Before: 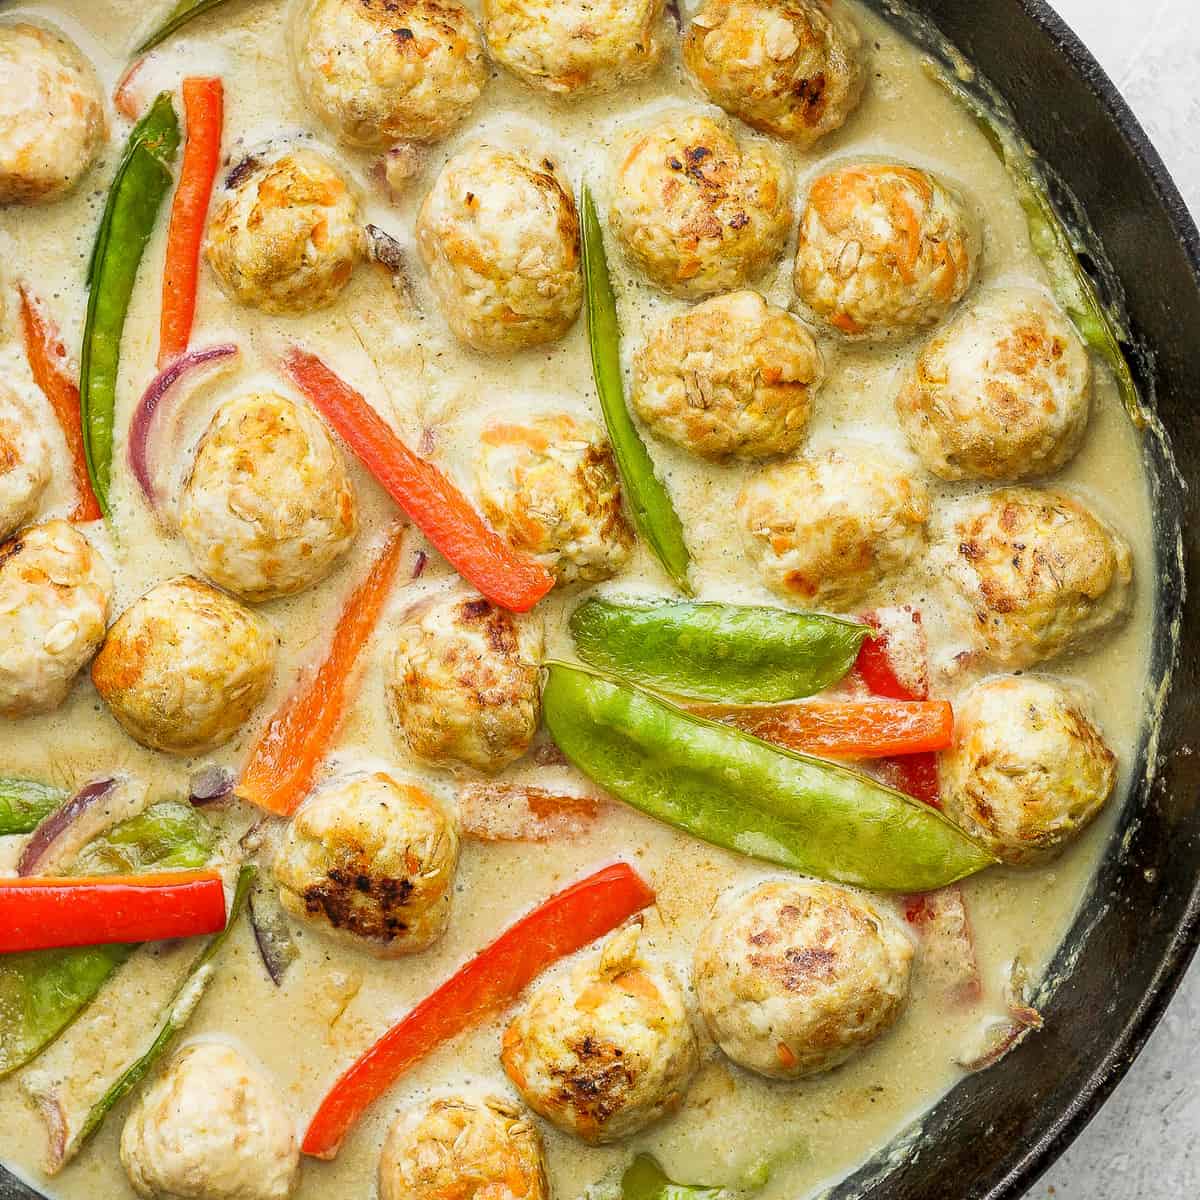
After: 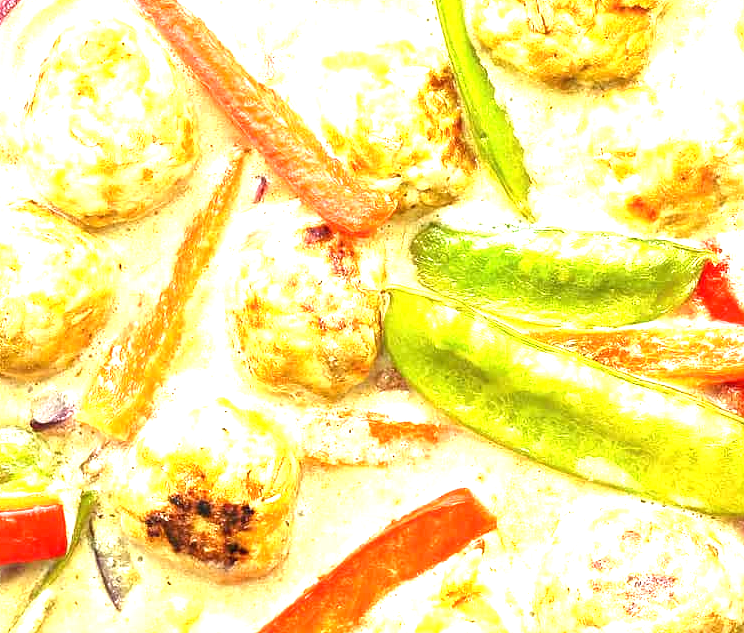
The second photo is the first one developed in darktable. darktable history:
crop: left 13.259%, top 31.285%, right 24.658%, bottom 15.89%
exposure: black level correction 0, exposure 1.662 EV, compensate highlight preservation false
